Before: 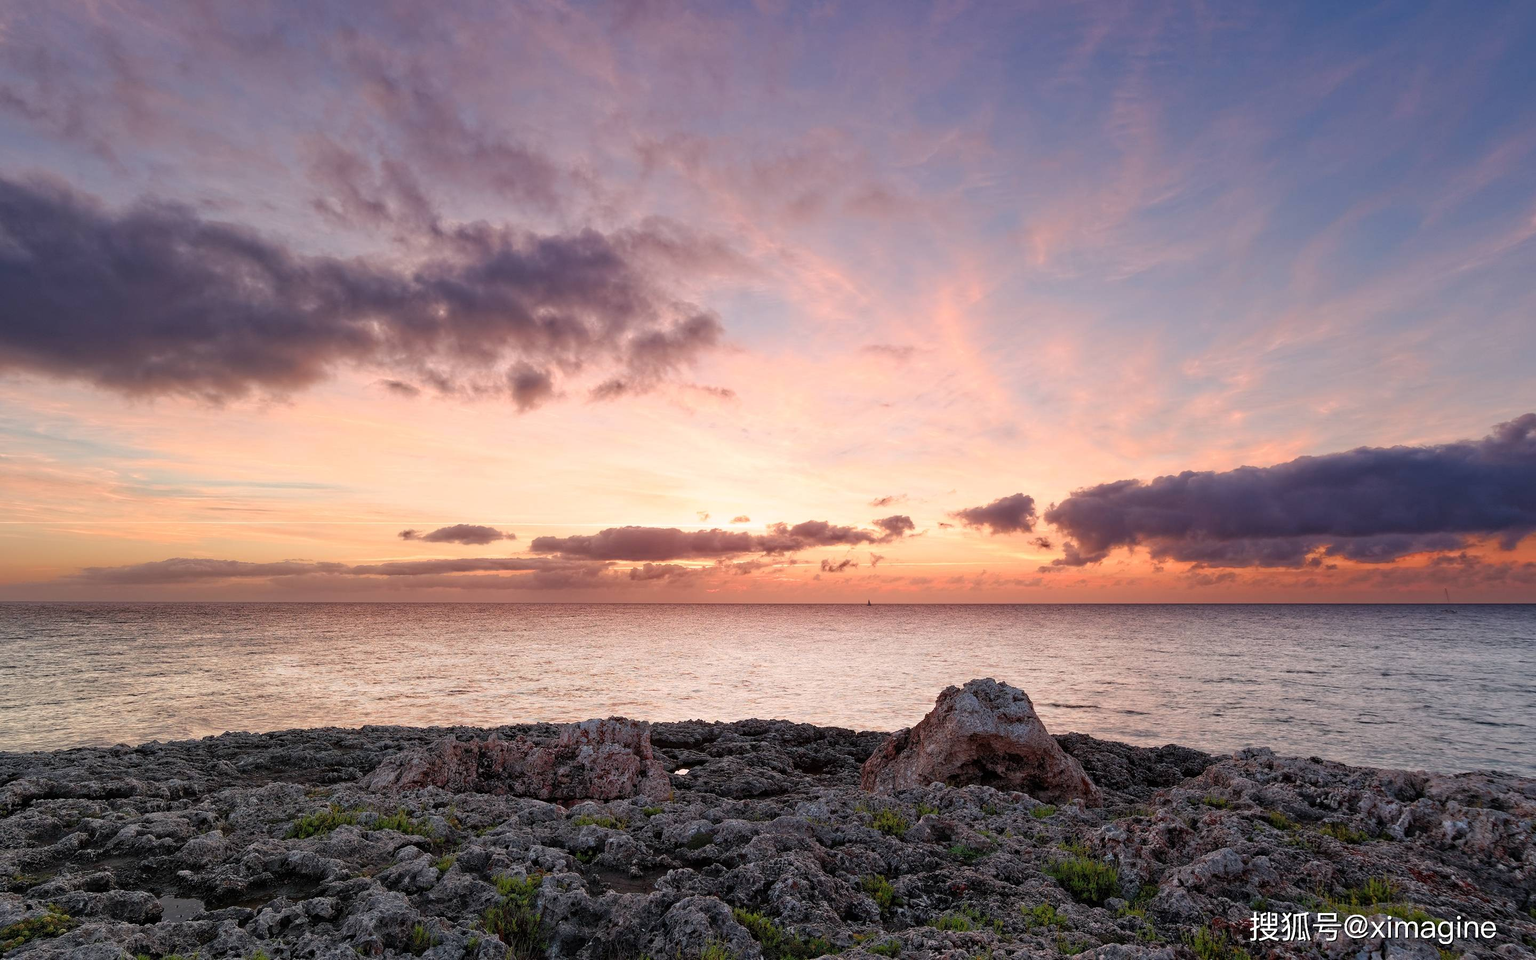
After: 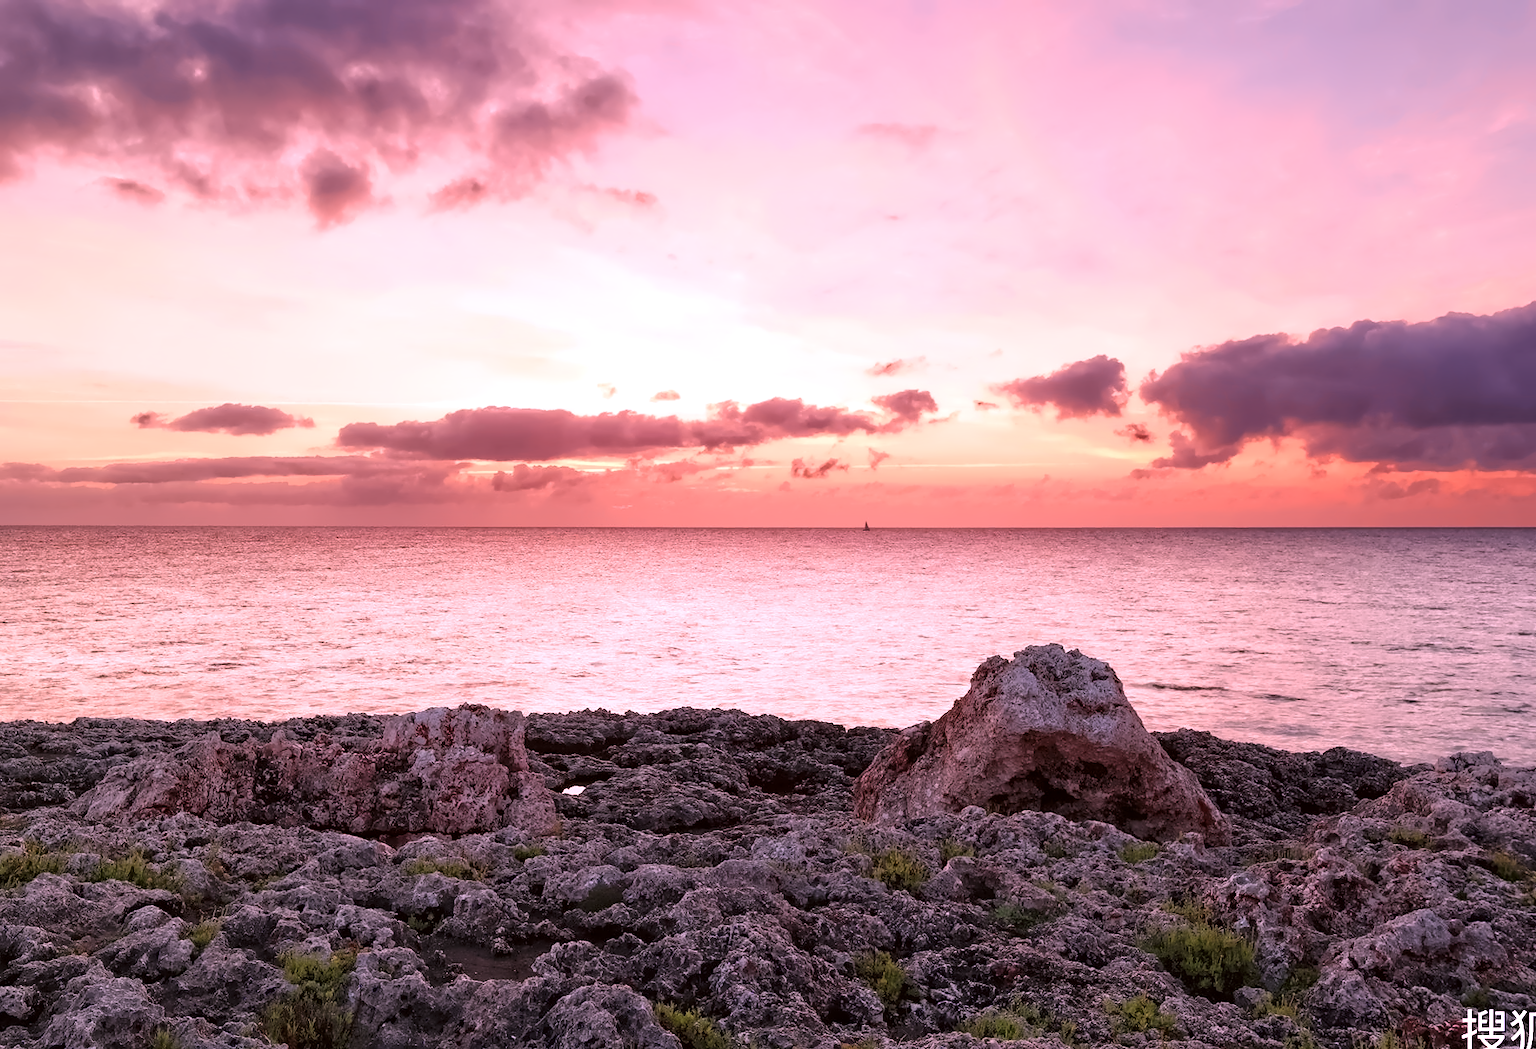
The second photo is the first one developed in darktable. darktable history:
denoise (profiled): patch size 2, strength 4, preserve shadows 1.02, bias correction -0.395, scattering 0.3, a [0, 0, 0]
exposure: exposure 0.05 EV
tone equalizer: -8 EV 0.02 EV, -7 EV 0.137 EV, -6 EV 0.249 EV, -5 EV 0.199 EV, -4 EV 0.104 EV, -3 EV 0.307 EV, -2 EV 0.428 EV, -1 EV 0.391 EV, +0 EV 0.398 EV, mask contrast compensation 0.05 EV
color equalizer: on, module defaults
color correction: highlights a* 19.89, highlights b* -8.27, shadows a* 2.46, shadows b* 1.79
crop: left 20.514%, top 27.742%, right 15.488%, bottom 2.286%
